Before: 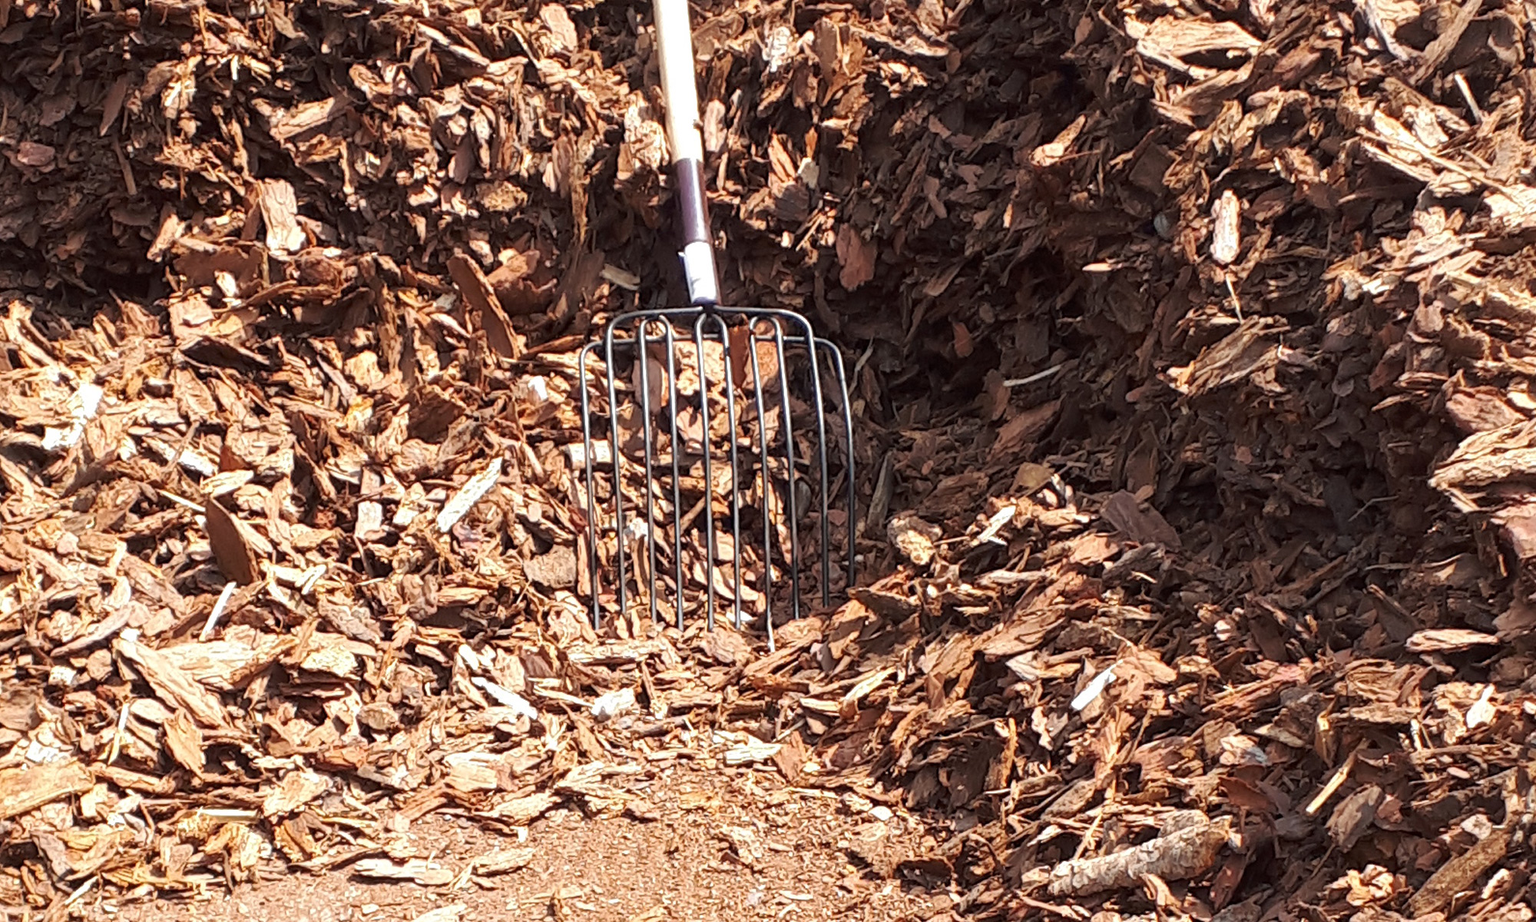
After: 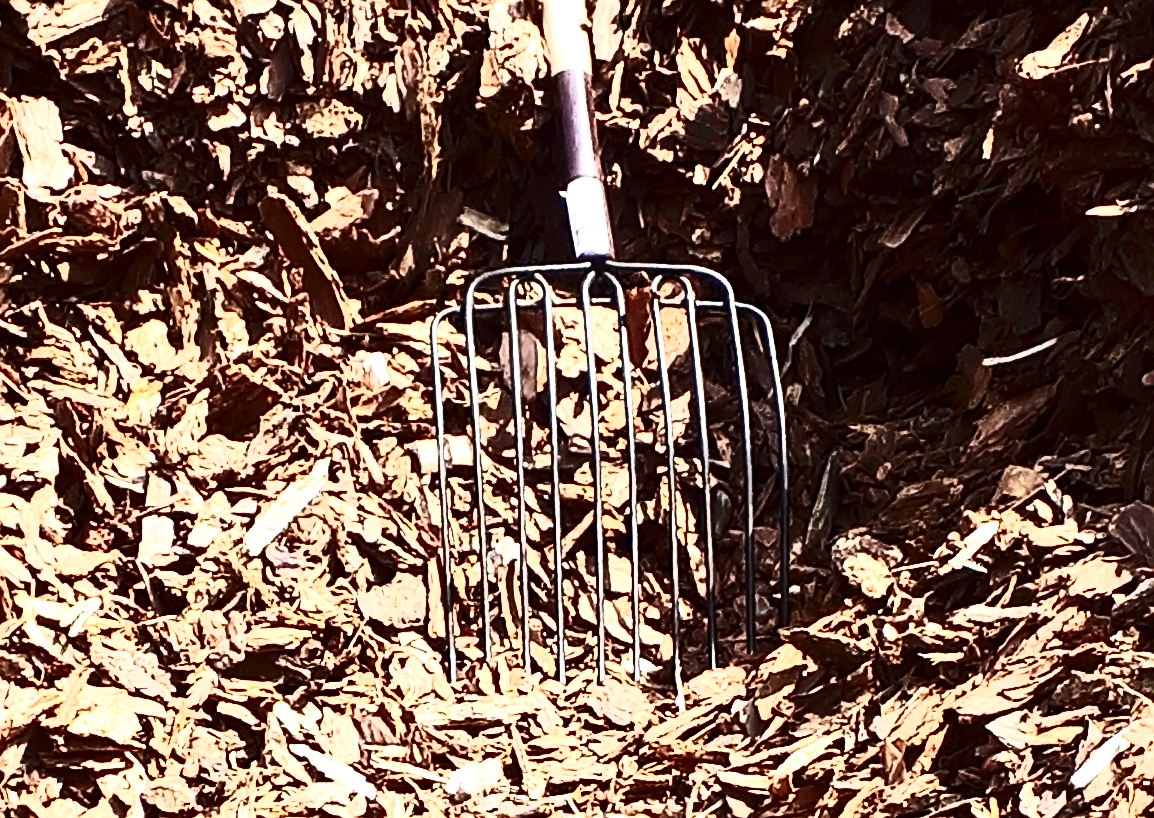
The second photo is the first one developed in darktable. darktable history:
sharpen: on, module defaults
crop: left 16.211%, top 11.432%, right 26.065%, bottom 20.387%
contrast brightness saturation: contrast 0.937, brightness 0.201
